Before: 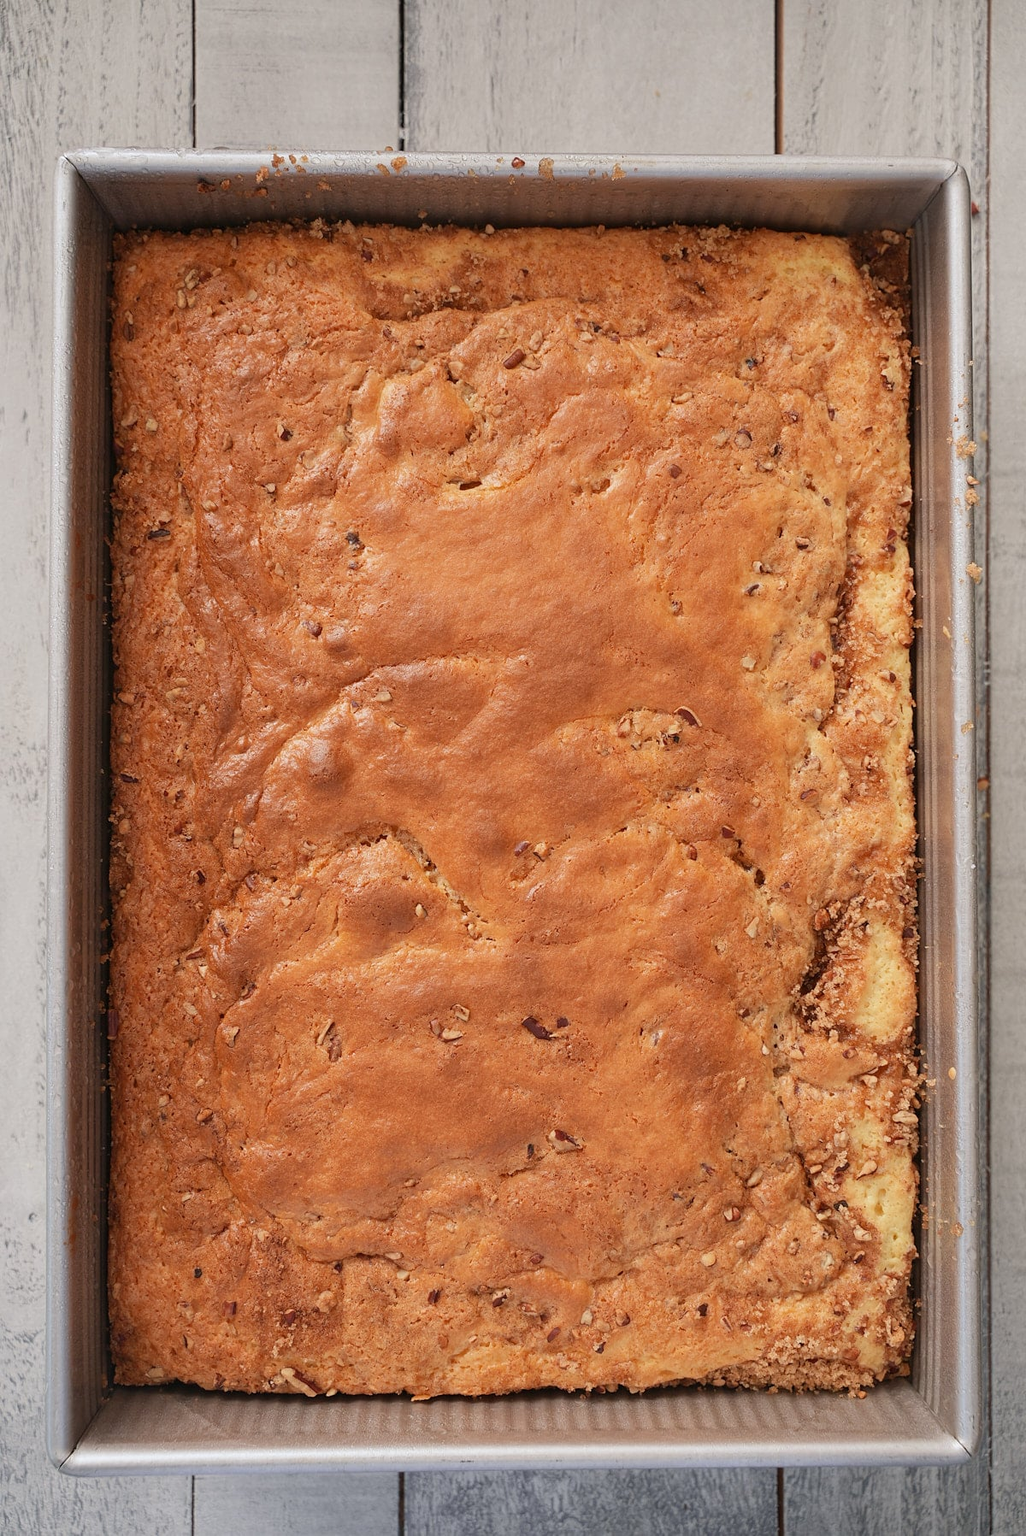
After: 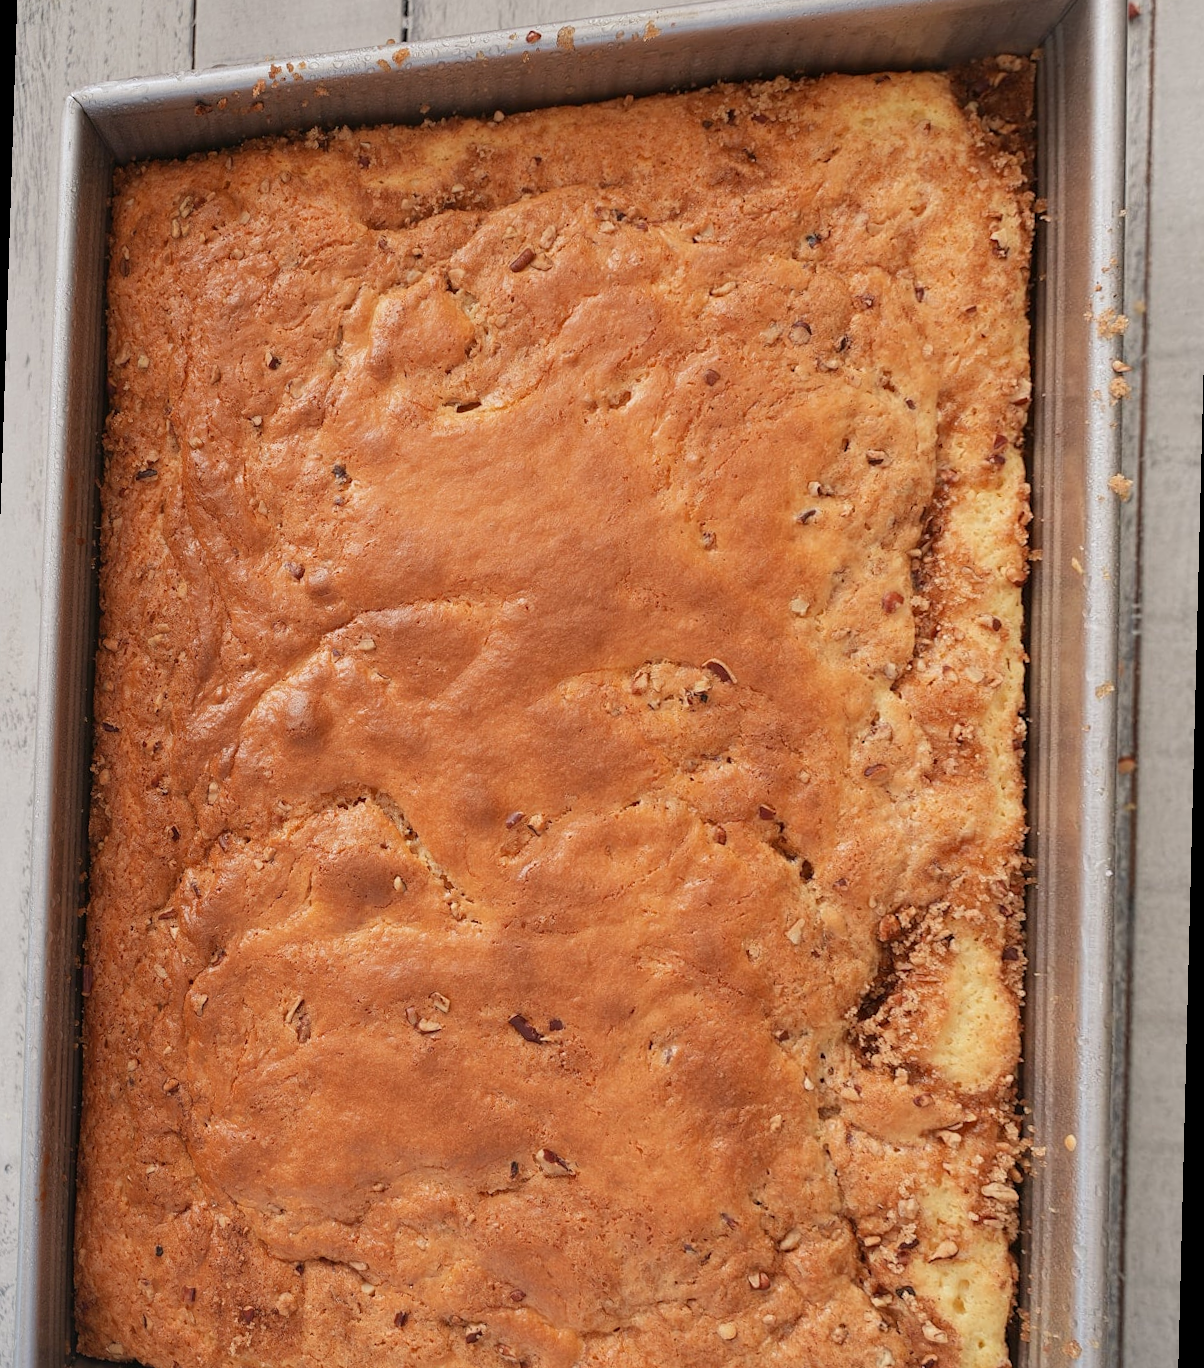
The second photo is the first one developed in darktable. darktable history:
crop and rotate: top 5.609%, bottom 5.609%
rotate and perspective: rotation 1.69°, lens shift (vertical) -0.023, lens shift (horizontal) -0.291, crop left 0.025, crop right 0.988, crop top 0.092, crop bottom 0.842
